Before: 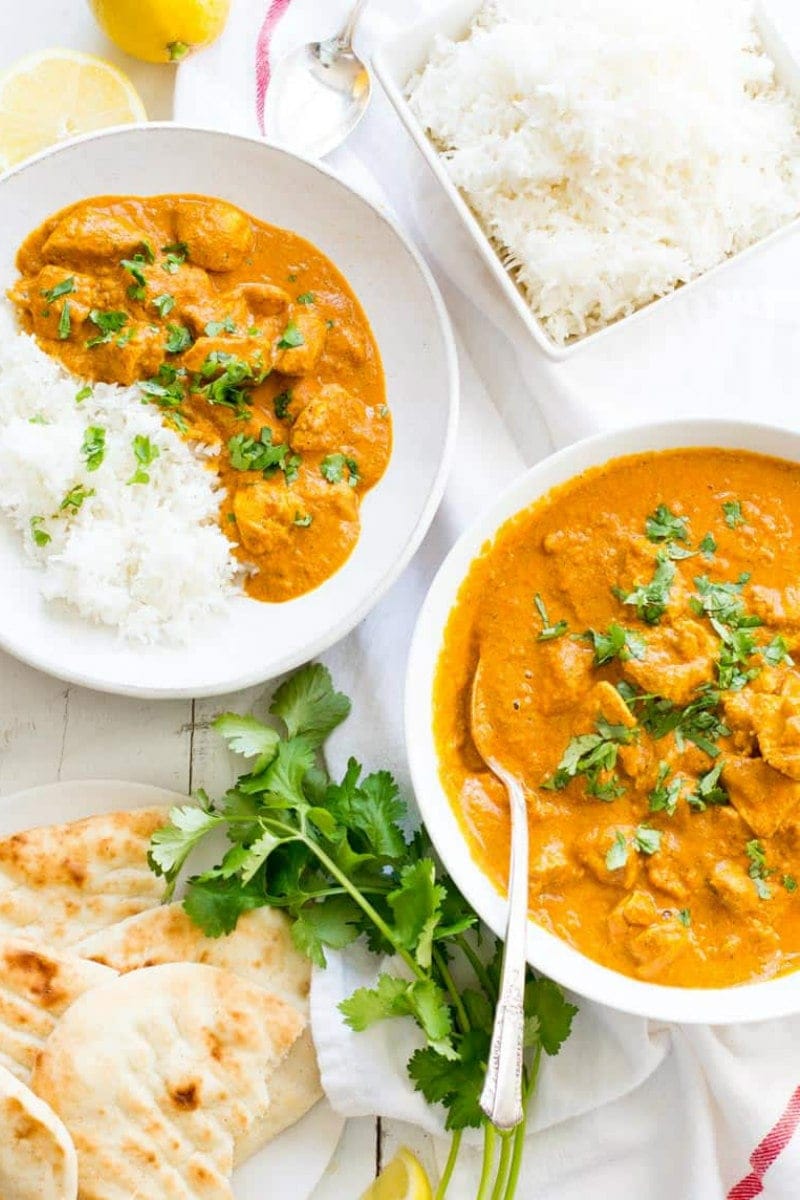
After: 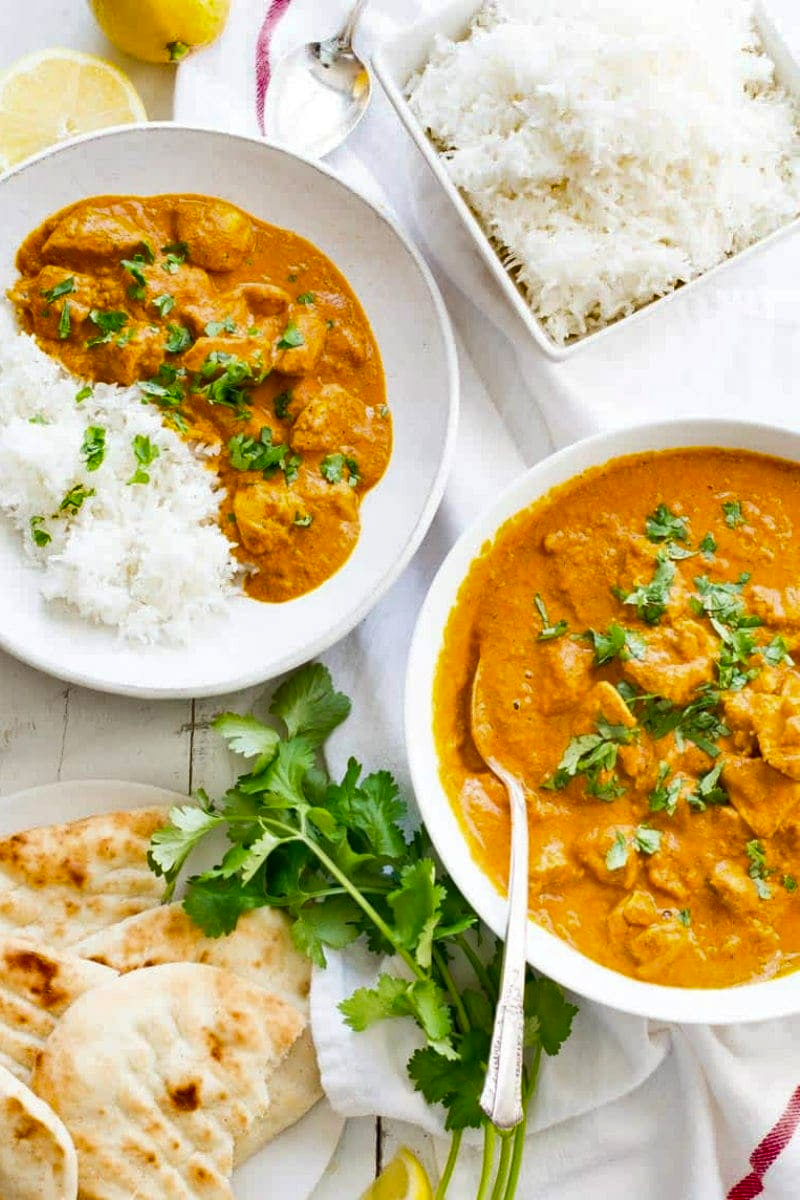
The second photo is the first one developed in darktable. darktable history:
haze removal: strength 0.12, distance 0.25, compatibility mode true, adaptive false
shadows and highlights: soften with gaussian
